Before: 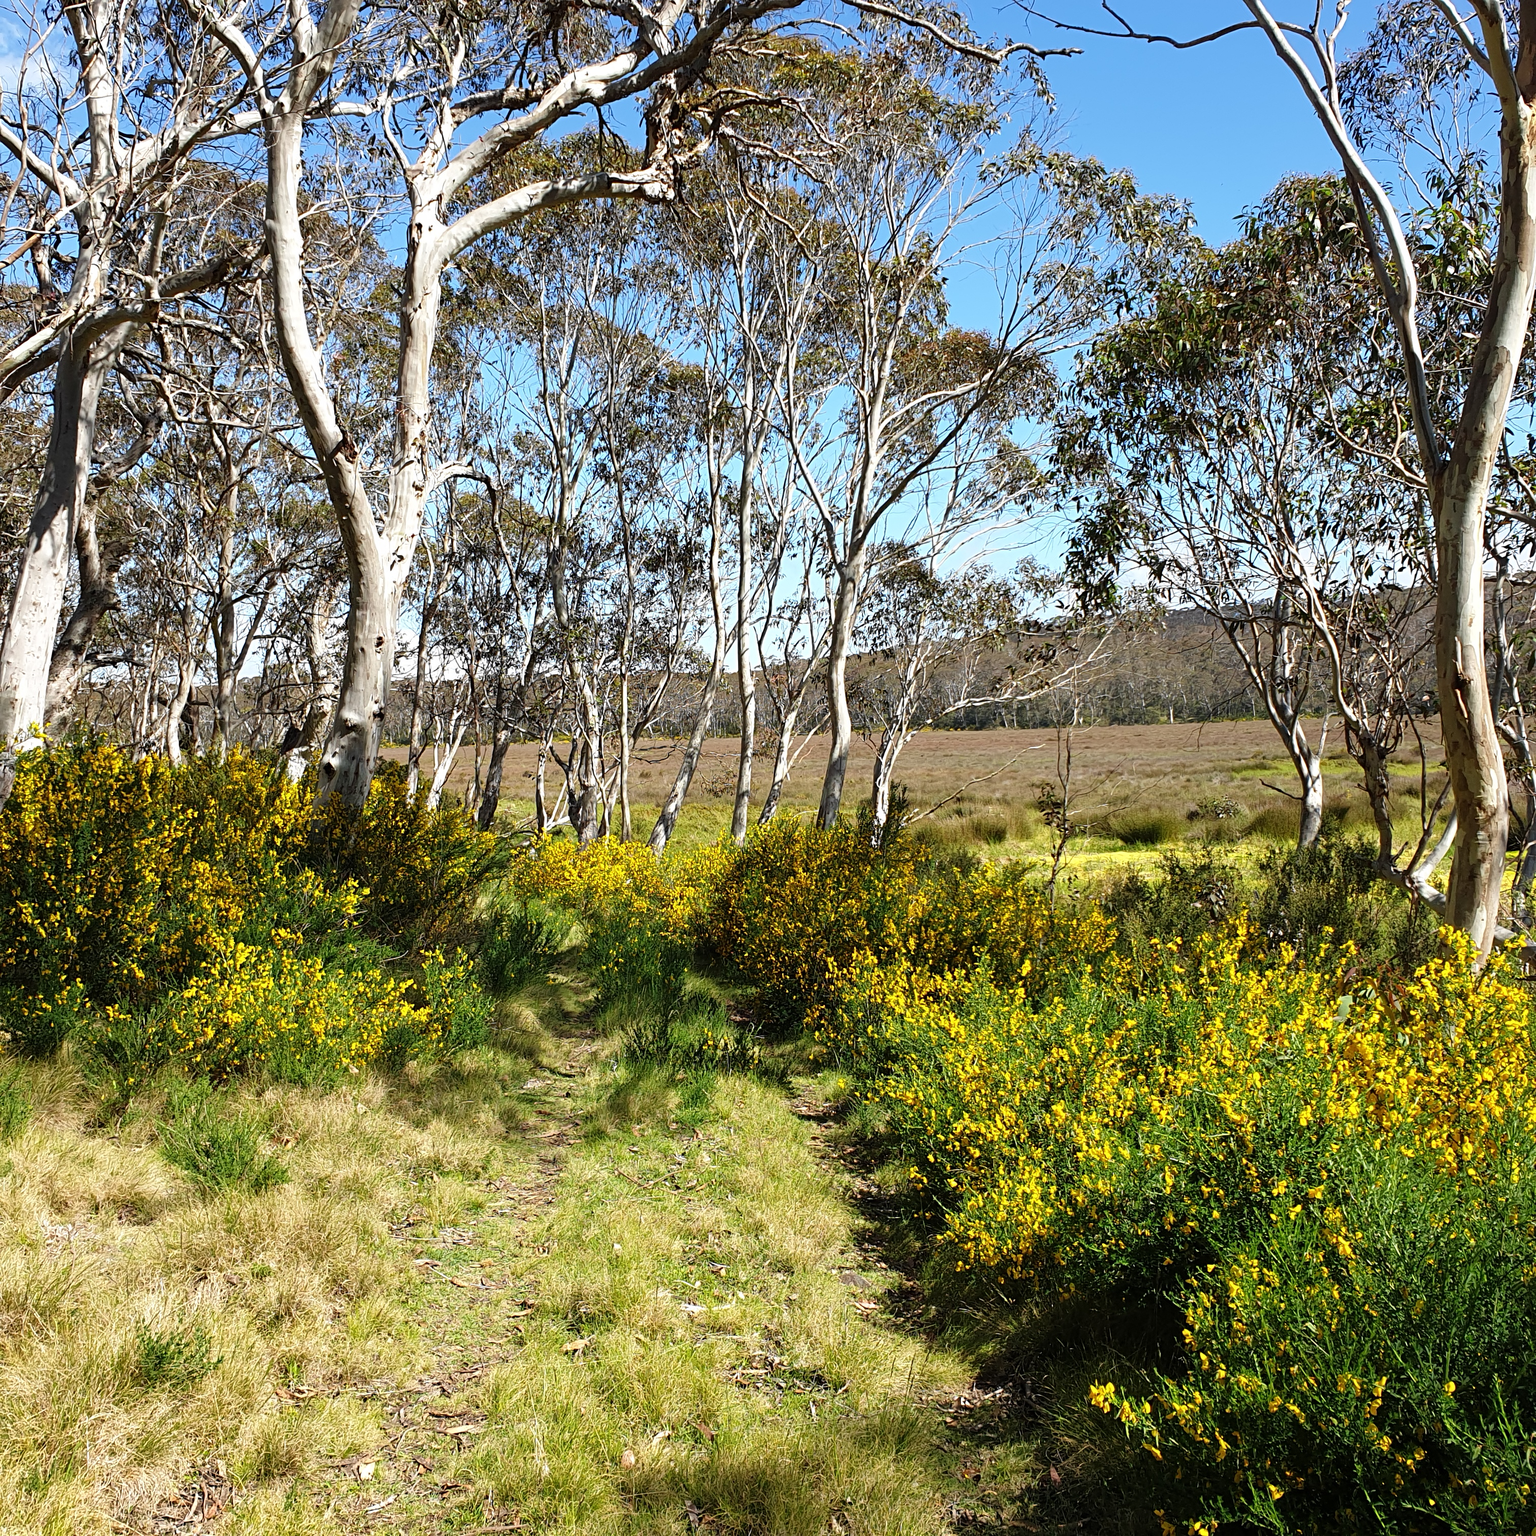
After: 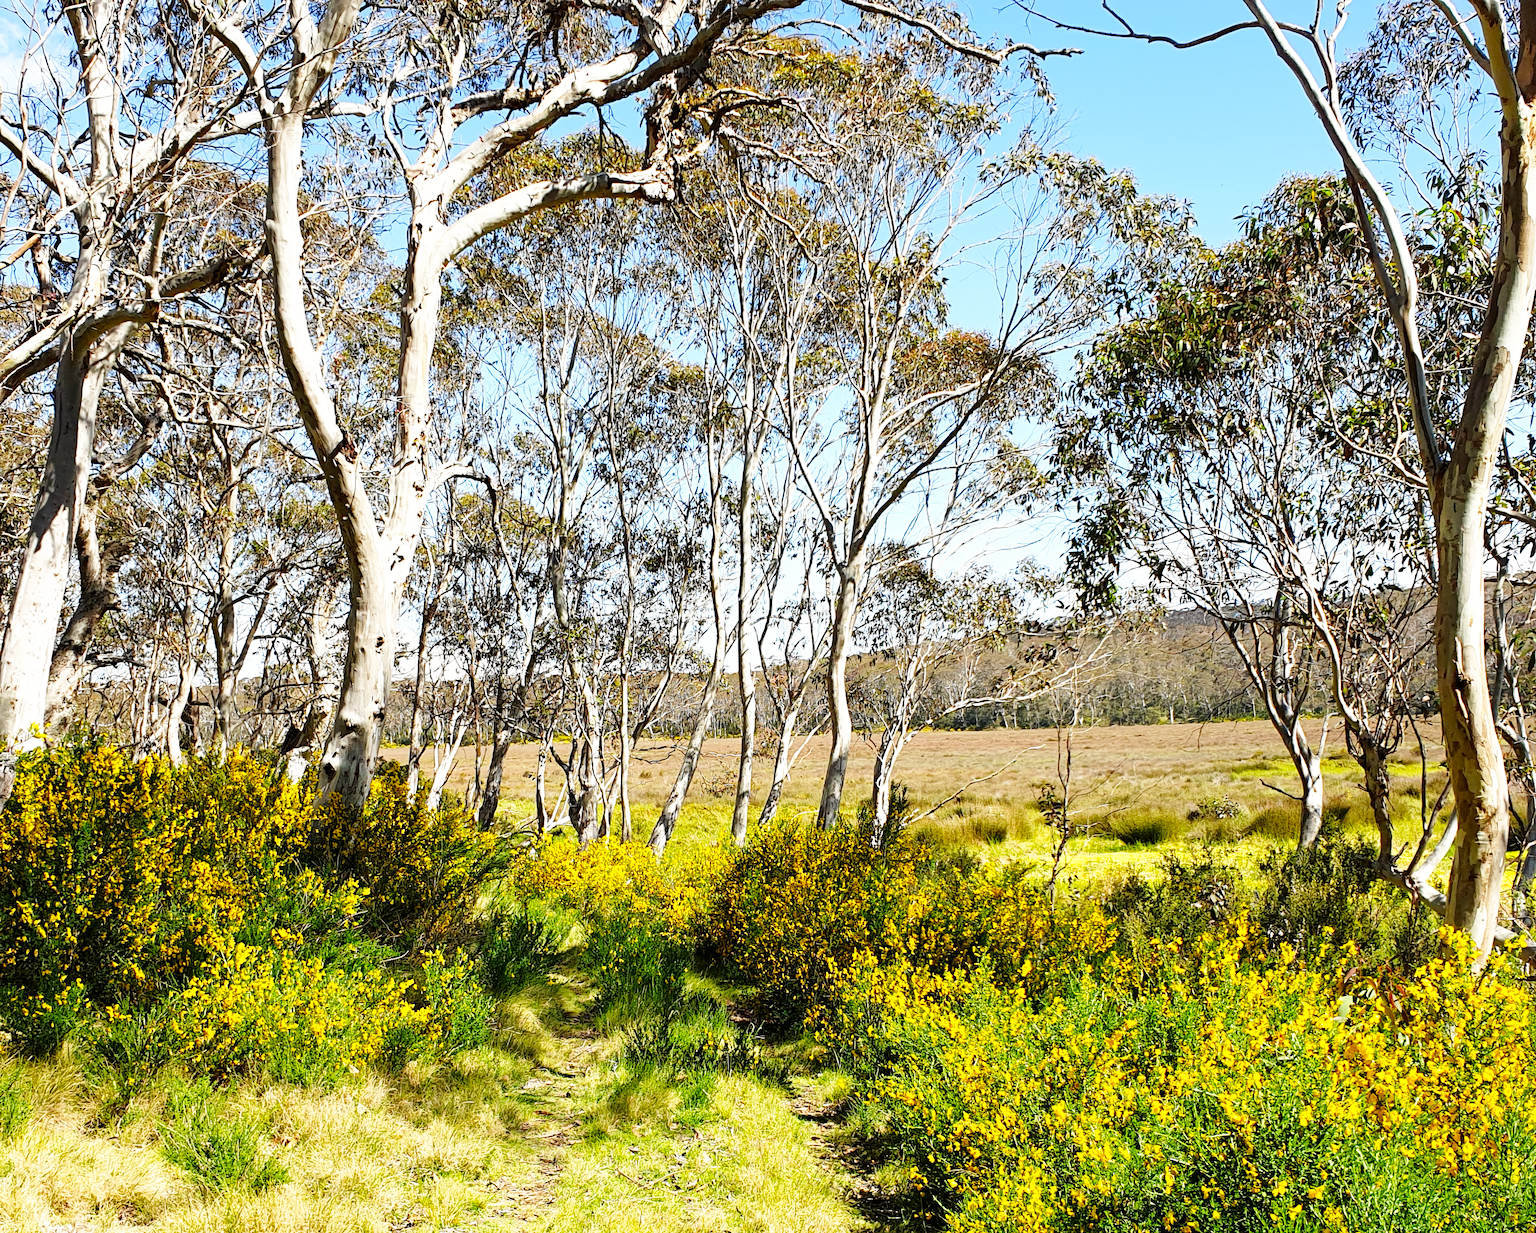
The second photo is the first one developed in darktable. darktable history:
base curve: curves: ch0 [(0, 0) (0.005, 0.002) (0.15, 0.3) (0.4, 0.7) (0.75, 0.95) (1, 1)], preserve colors none
color calibration: output colorfulness [0, 0.315, 0, 0], x 0.341, y 0.355, temperature 5166 K
crop: bottom 19.644%
